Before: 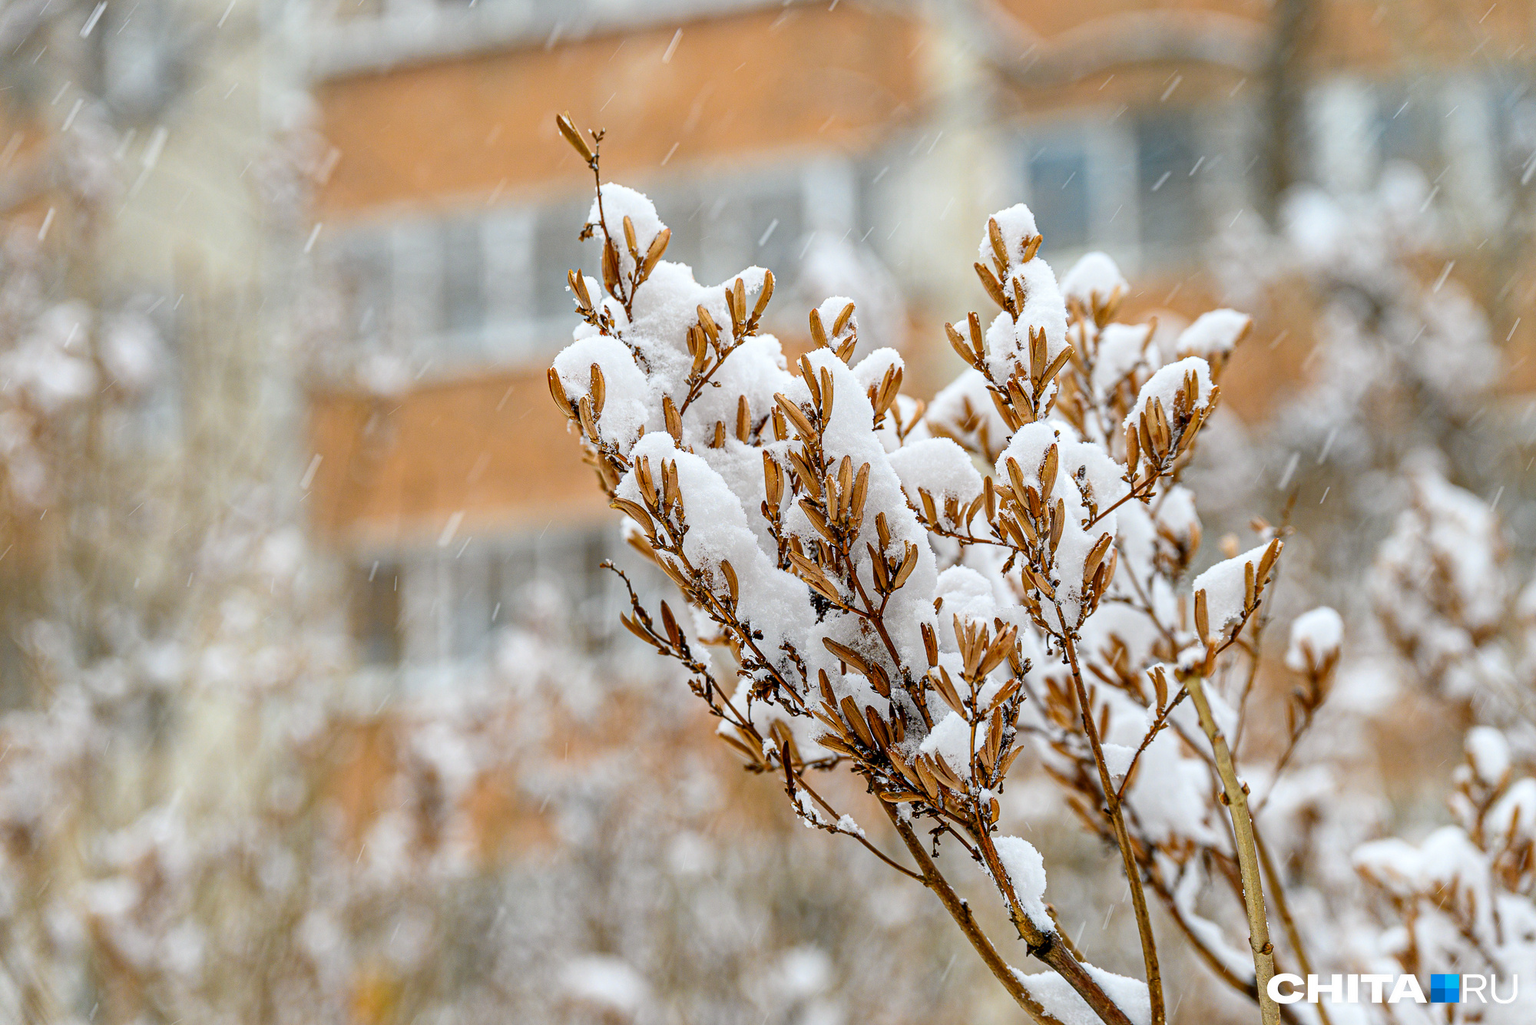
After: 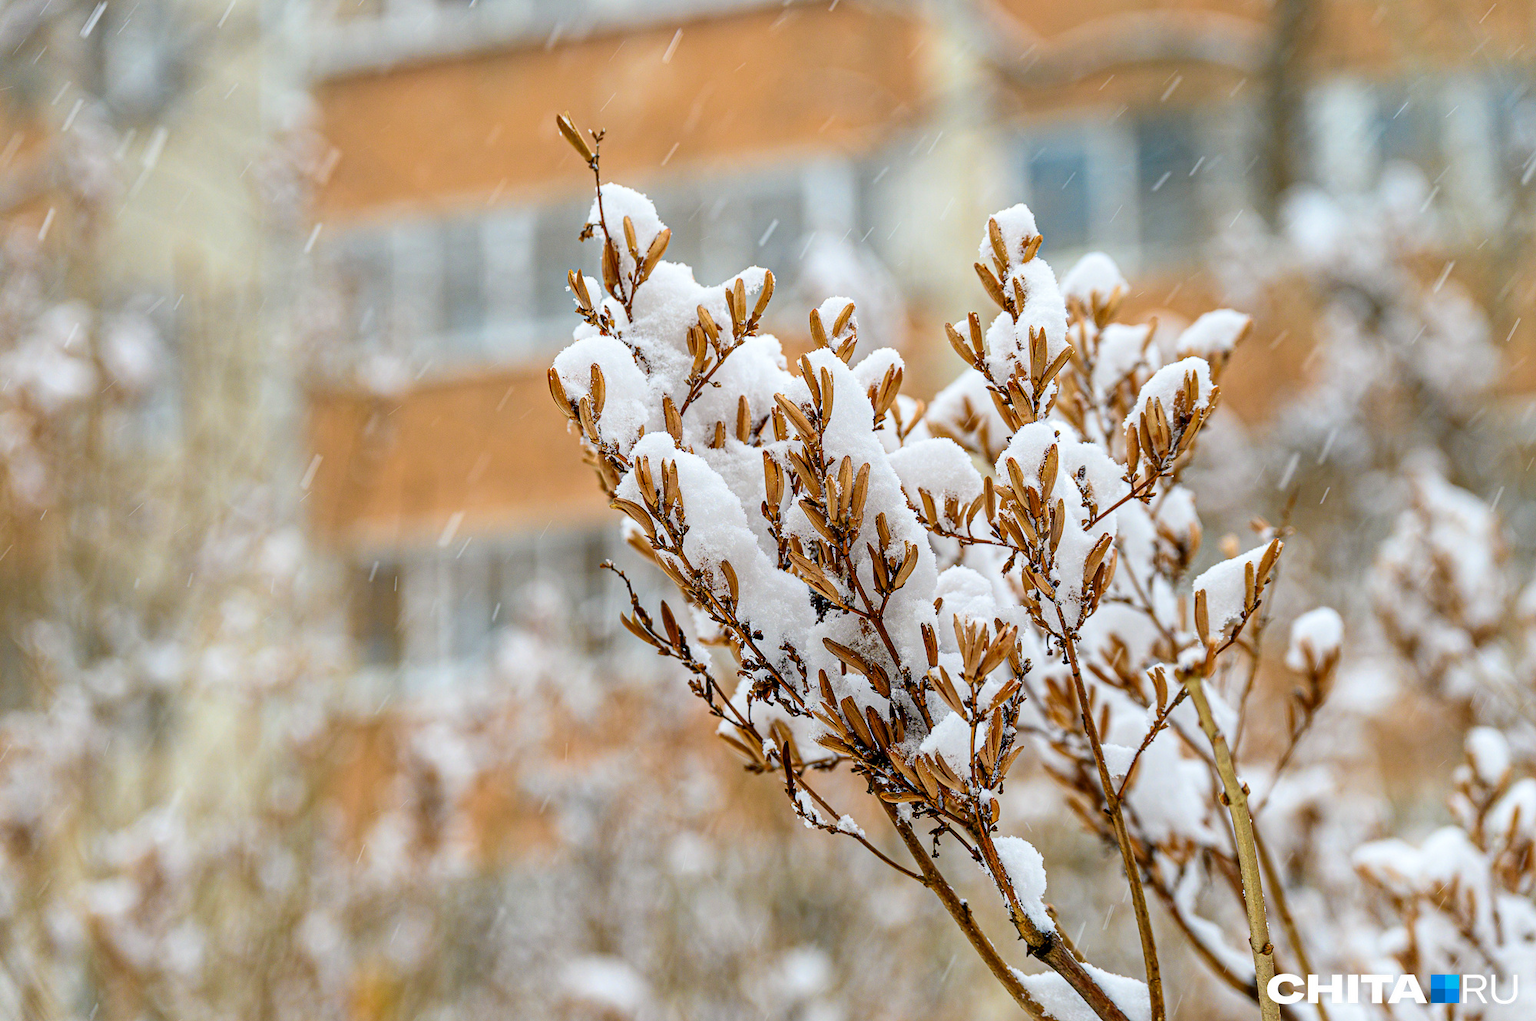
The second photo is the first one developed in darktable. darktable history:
crop: bottom 0.052%
velvia: on, module defaults
